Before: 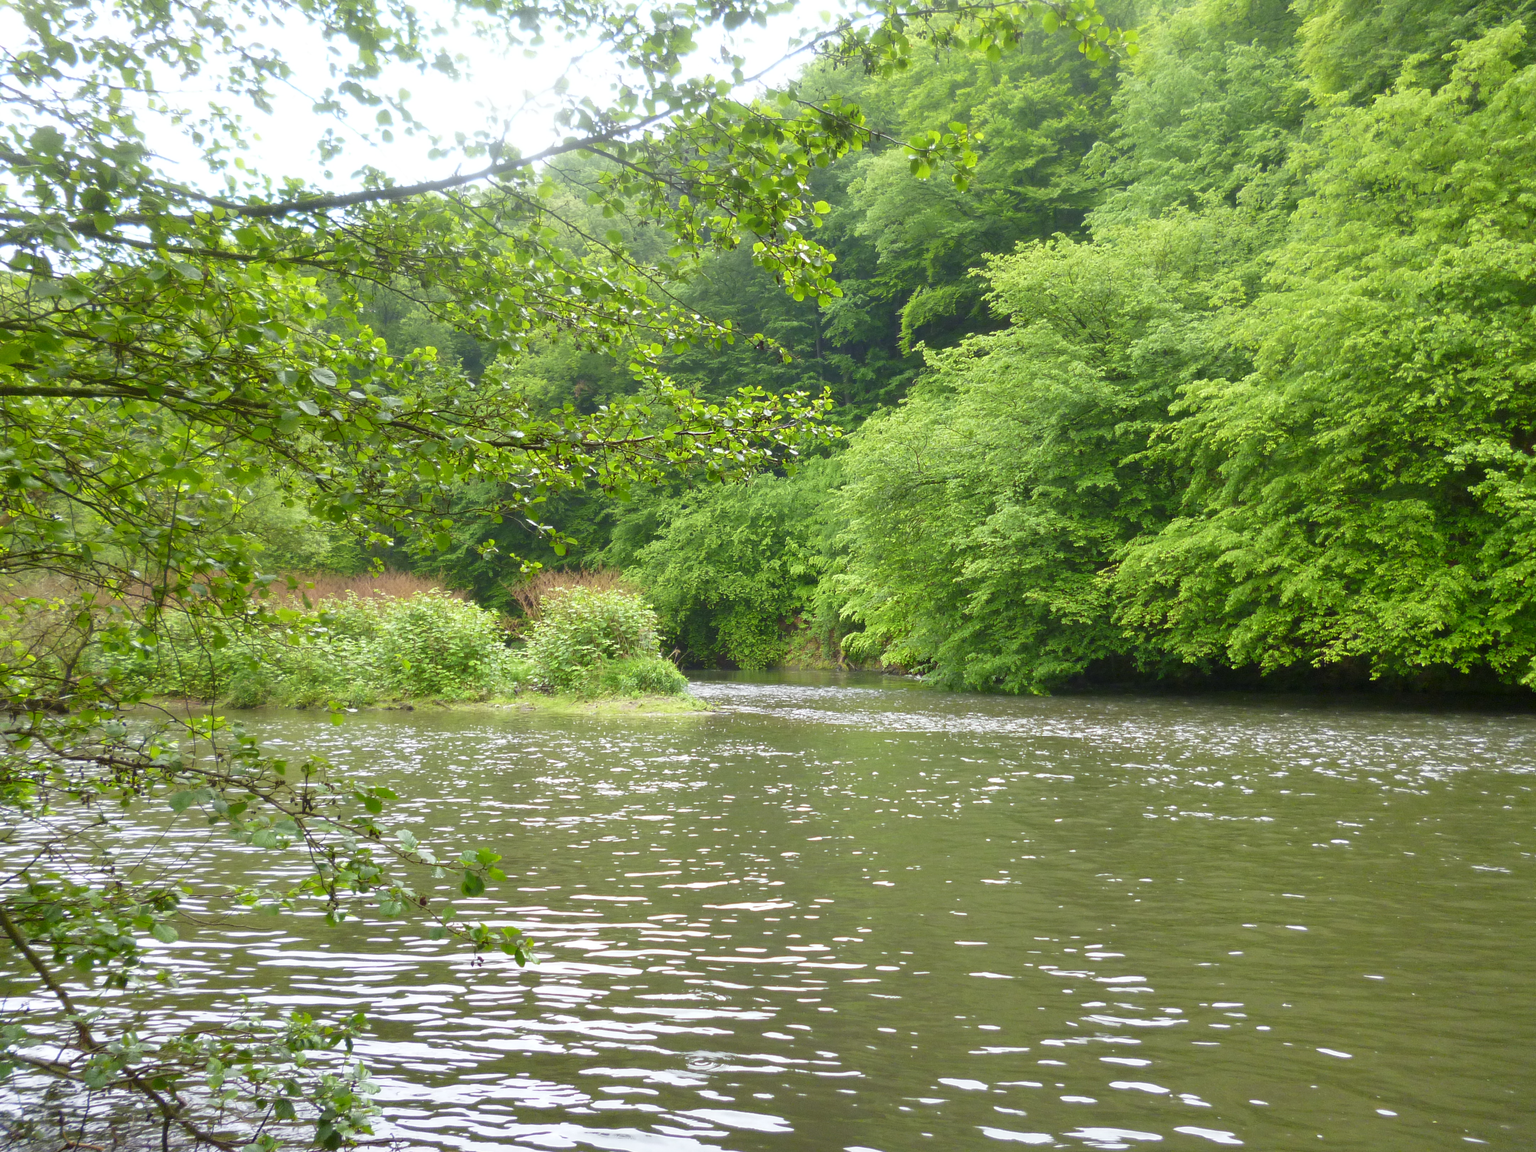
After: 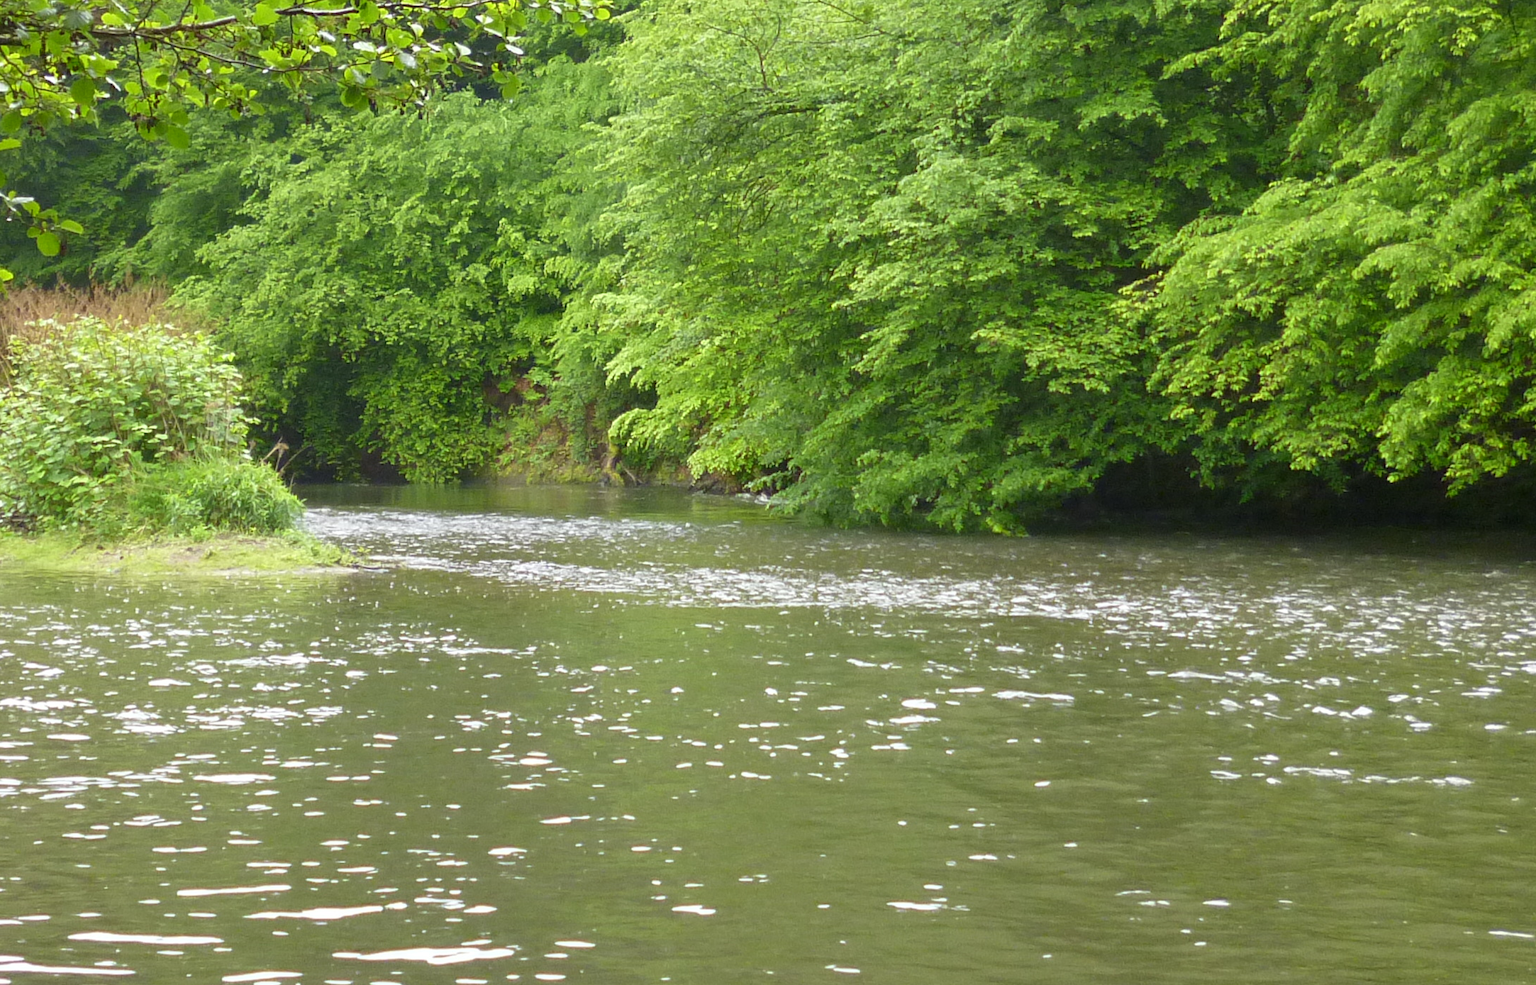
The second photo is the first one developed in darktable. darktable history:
crop: left 34.895%, top 37.1%, right 14.957%, bottom 19.985%
